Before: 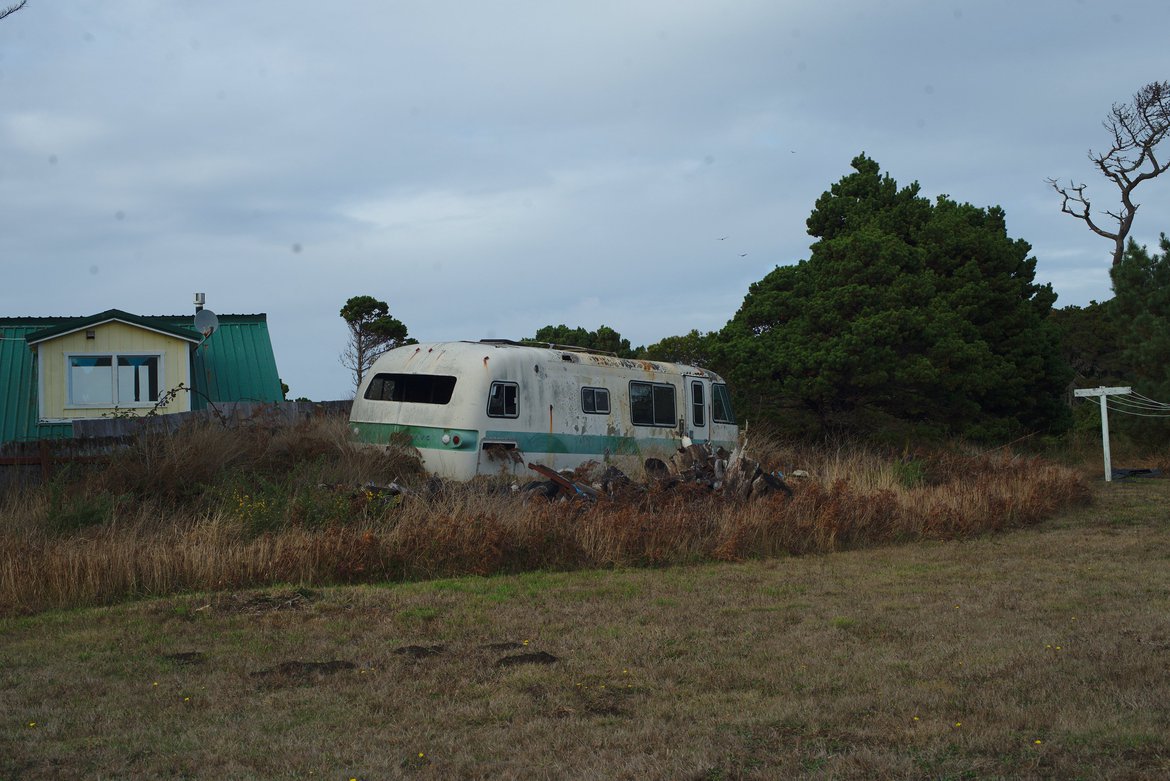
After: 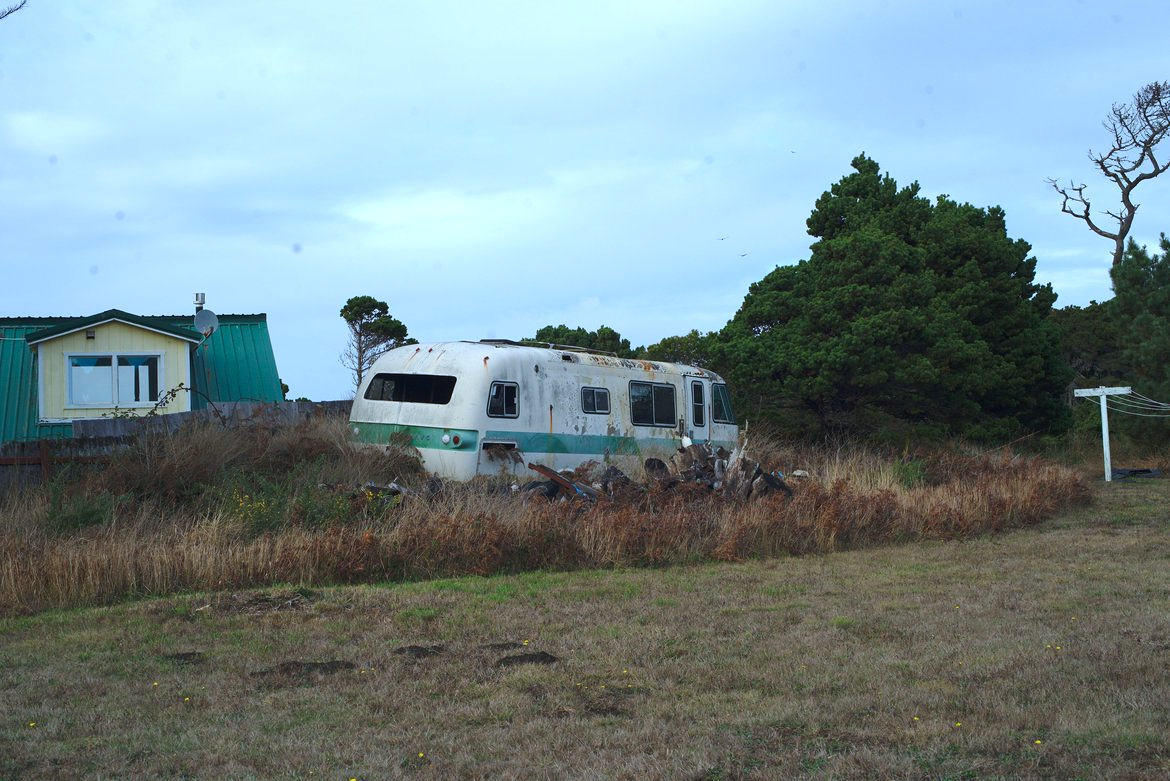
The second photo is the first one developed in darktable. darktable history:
color calibration: x 0.372, y 0.386, temperature 4283.97 K
exposure: black level correction 0, exposure 0.7 EV, compensate exposure bias true, compensate highlight preservation false
